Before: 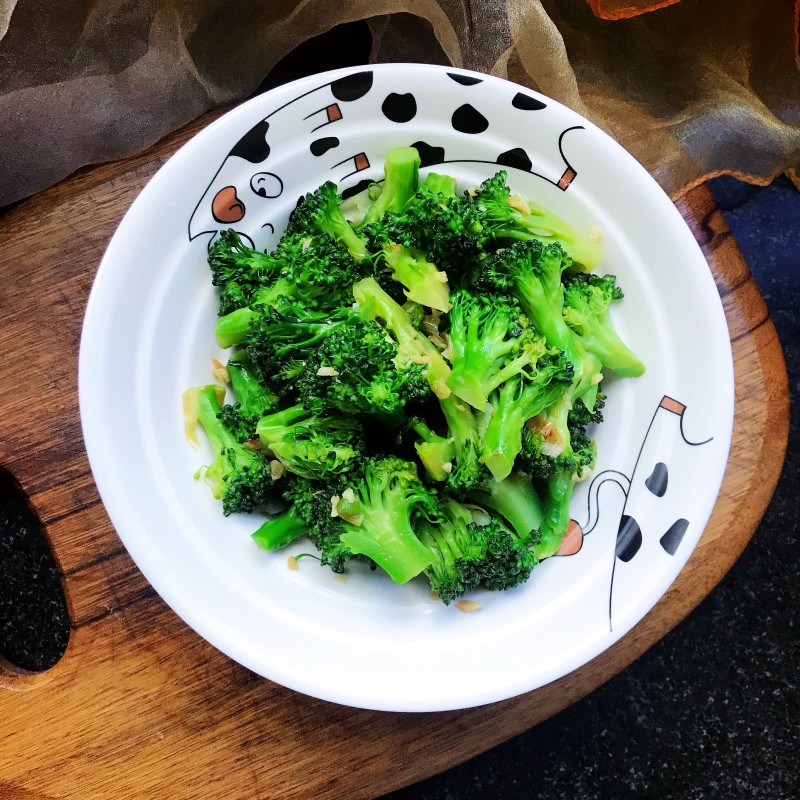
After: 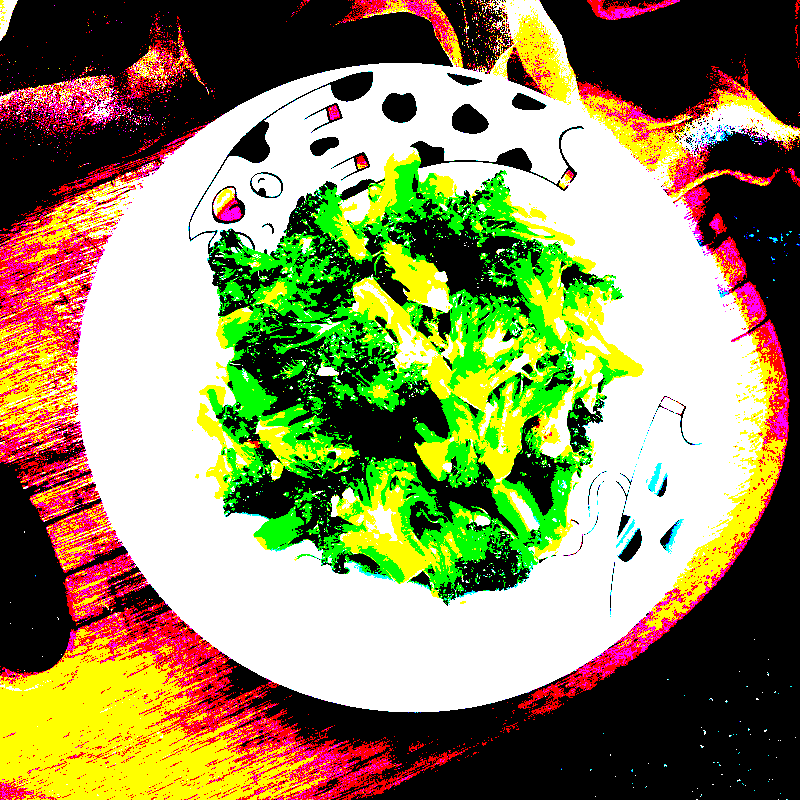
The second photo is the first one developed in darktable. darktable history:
exposure: black level correction 0.1, exposure 3 EV, compensate highlight preservation false
shadows and highlights: soften with gaussian
